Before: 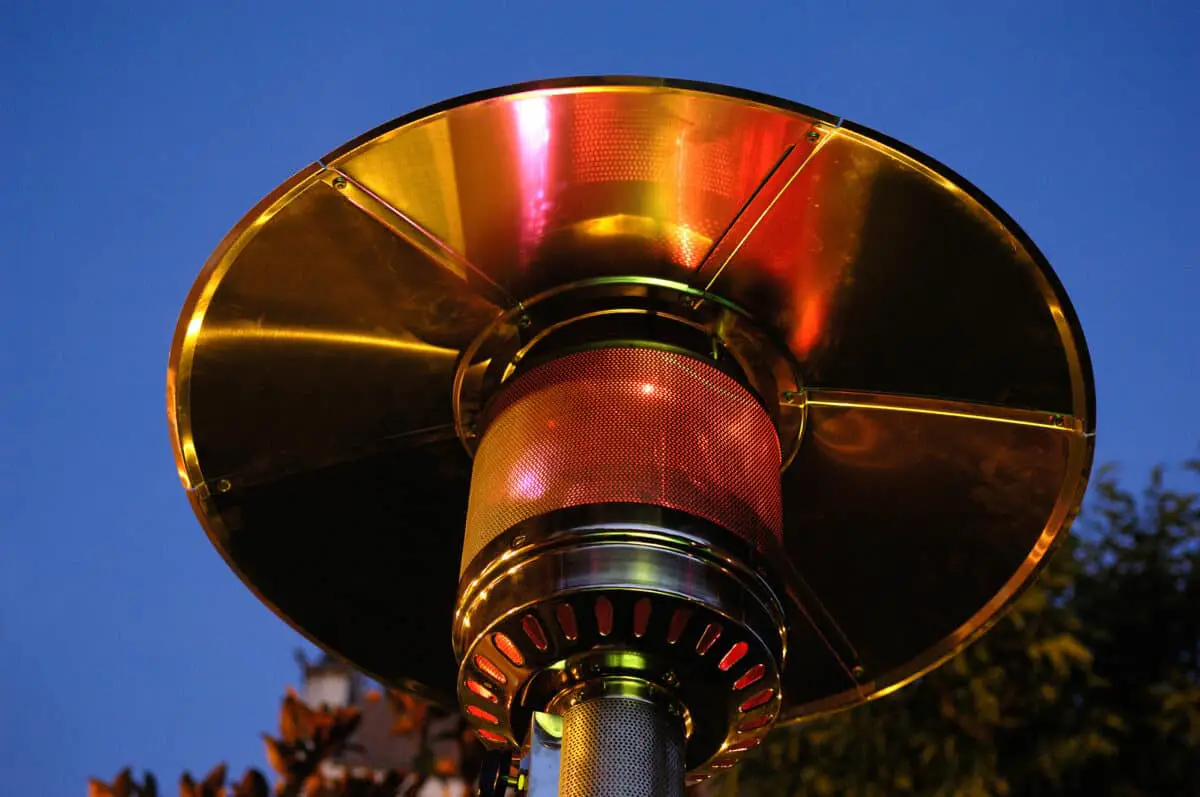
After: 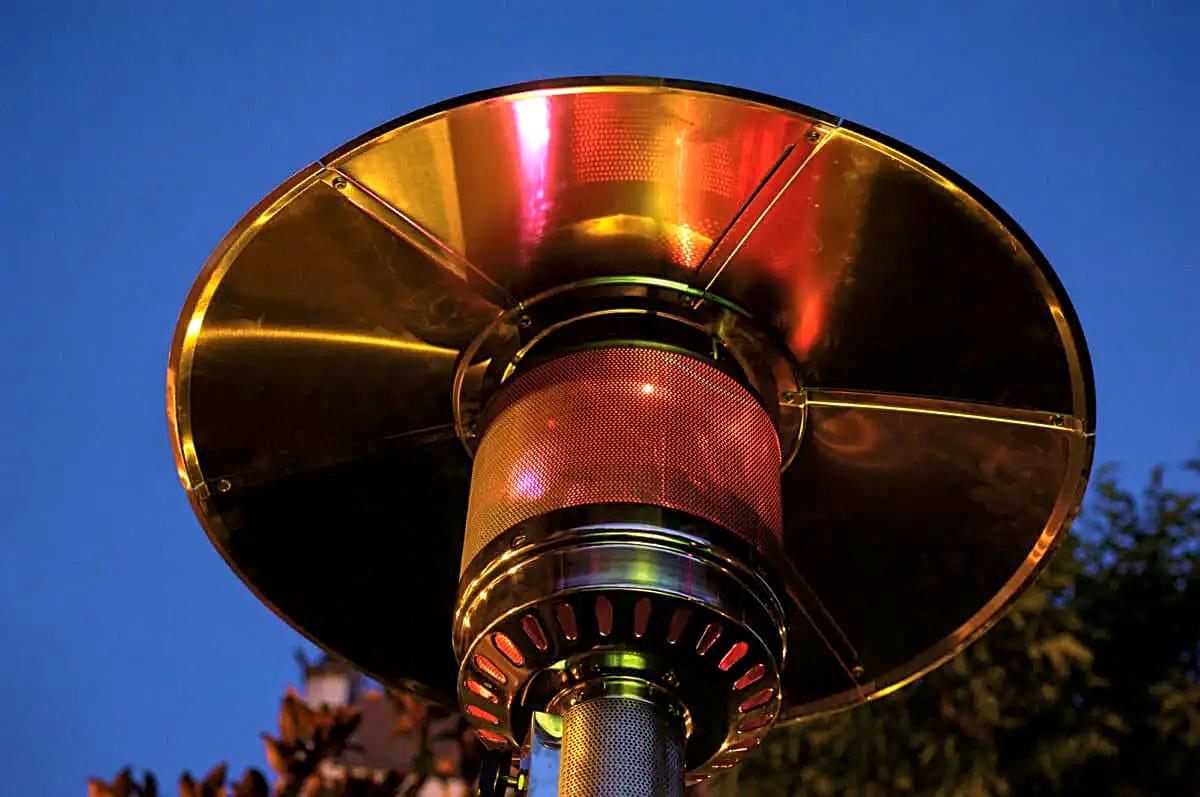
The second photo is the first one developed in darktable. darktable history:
velvia: strength 75%
tone curve: curves: ch0 [(0, 0) (0.003, 0.003) (0.011, 0.015) (0.025, 0.031) (0.044, 0.056) (0.069, 0.083) (0.1, 0.113) (0.136, 0.145) (0.177, 0.184) (0.224, 0.225) (0.277, 0.275) (0.335, 0.327) (0.399, 0.385) (0.468, 0.447) (0.543, 0.528) (0.623, 0.611) (0.709, 0.703) (0.801, 0.802) (0.898, 0.902) (1, 1)], preserve colors none
sharpen: on, module defaults
local contrast: detail 130%
